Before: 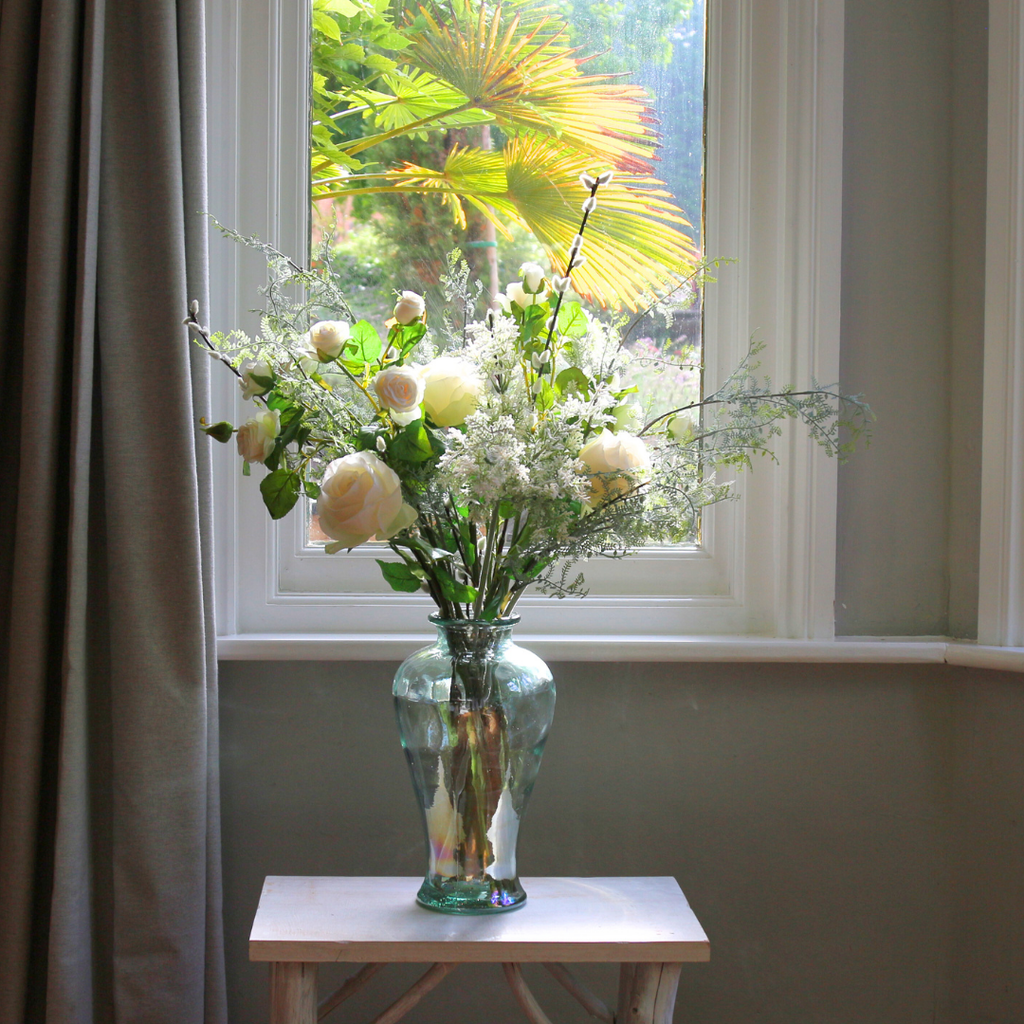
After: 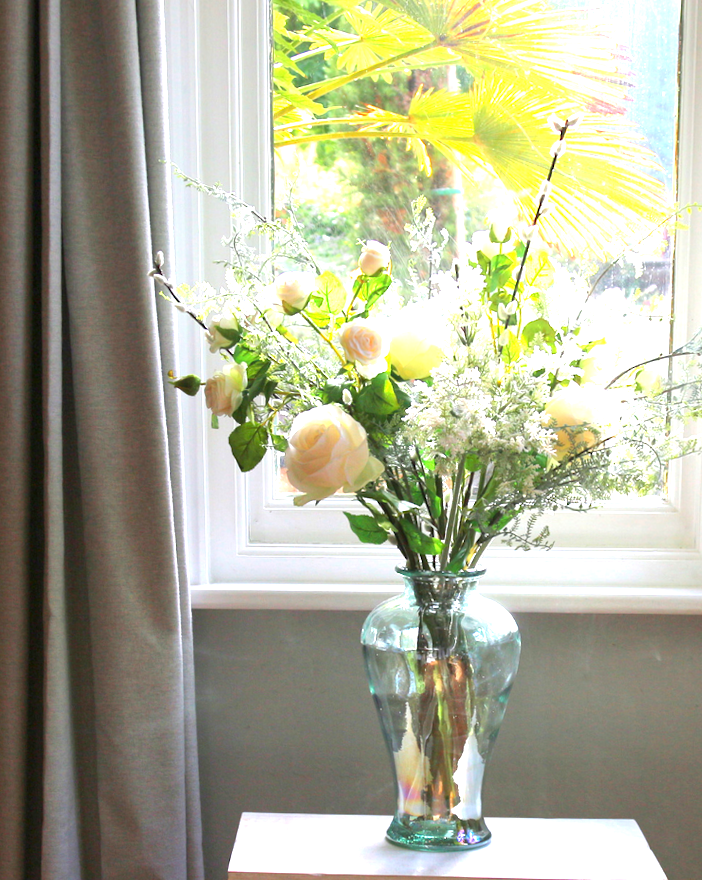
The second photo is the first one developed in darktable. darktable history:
exposure: exposure 1.2 EV, compensate highlight preservation false
rotate and perspective: rotation 0.074°, lens shift (vertical) 0.096, lens shift (horizontal) -0.041, crop left 0.043, crop right 0.952, crop top 0.024, crop bottom 0.979
crop: top 5.803%, right 27.864%, bottom 5.804%
